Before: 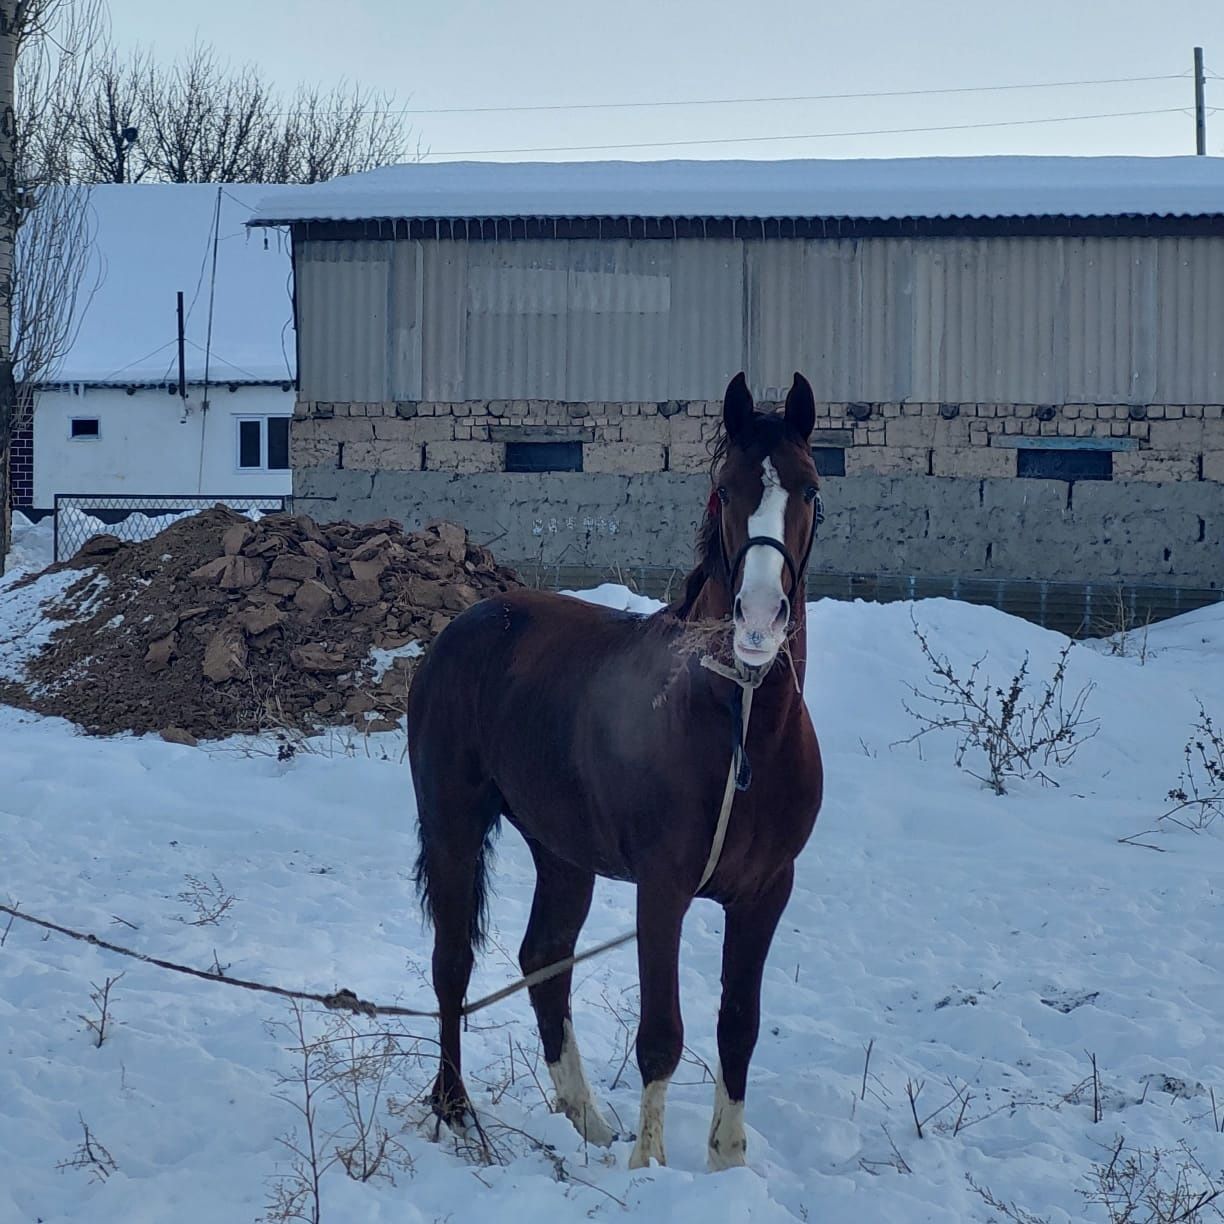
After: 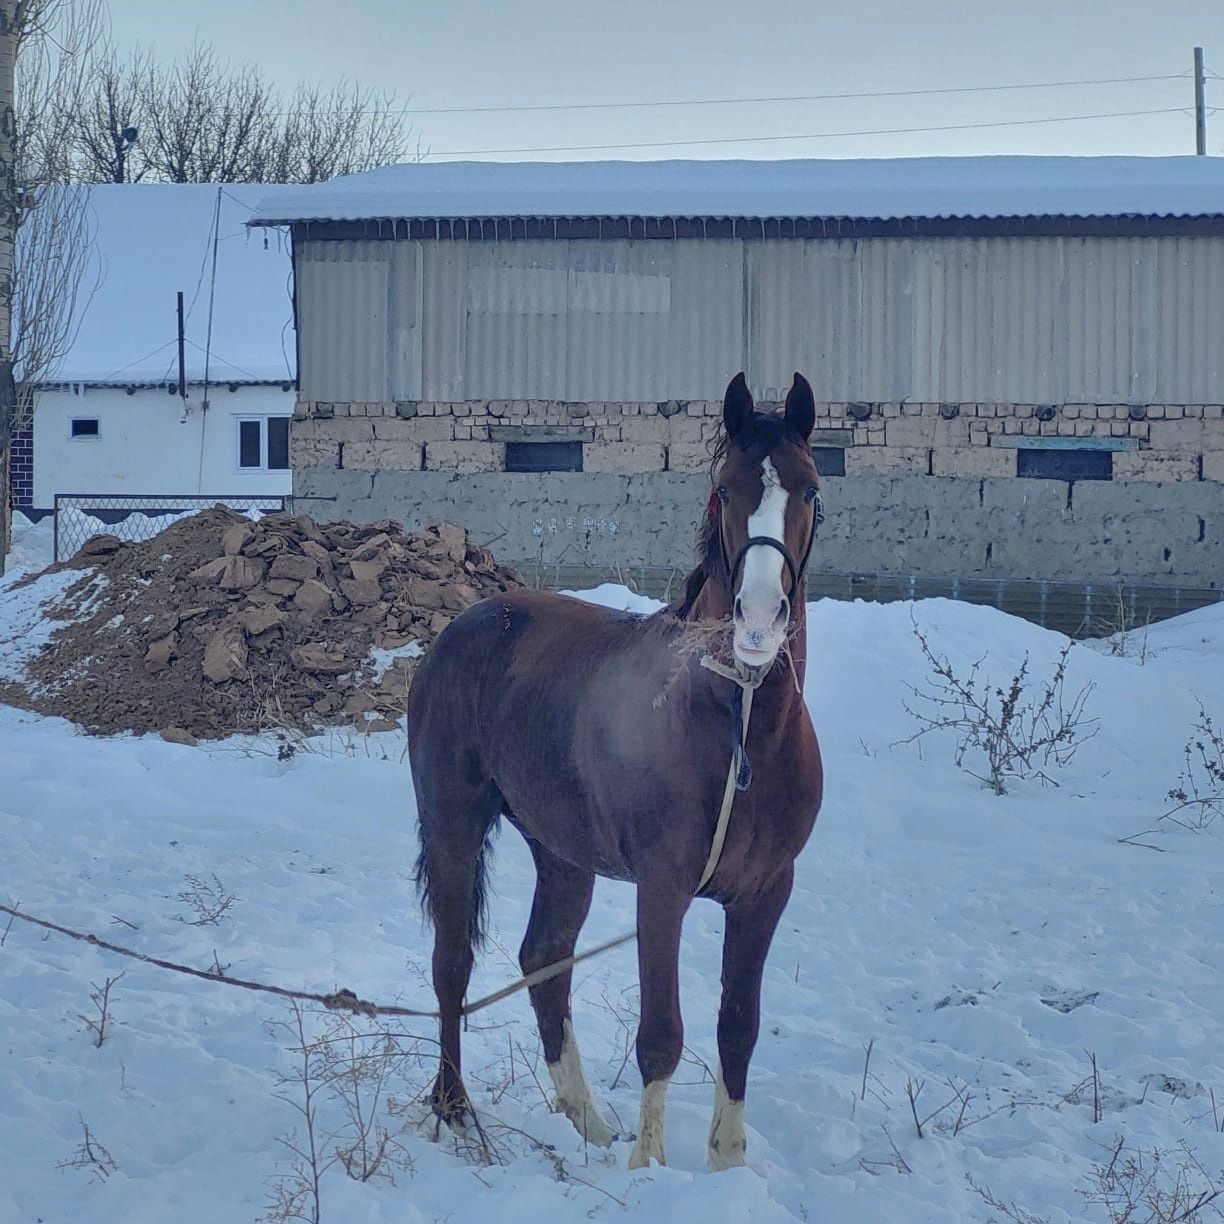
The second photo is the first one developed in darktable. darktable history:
shadows and highlights: shadows 58.16, highlights -59.84
contrast brightness saturation: brightness 0.153
